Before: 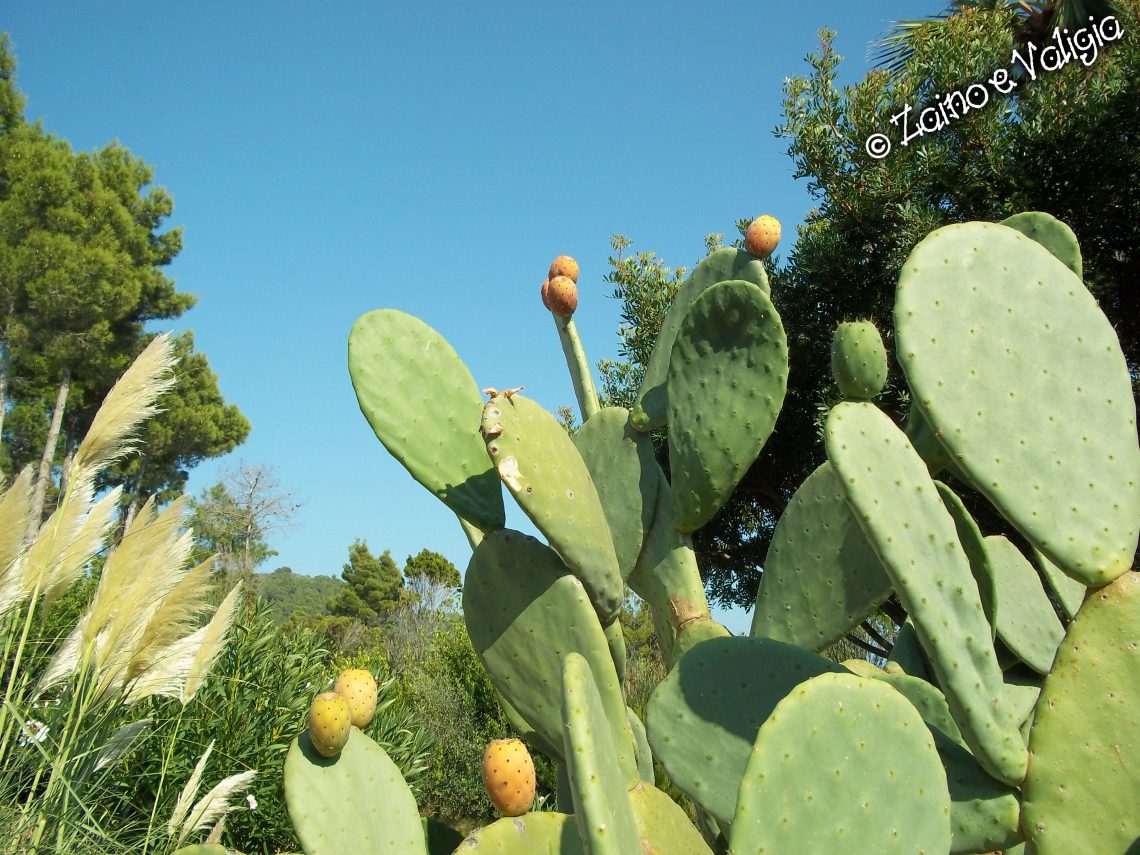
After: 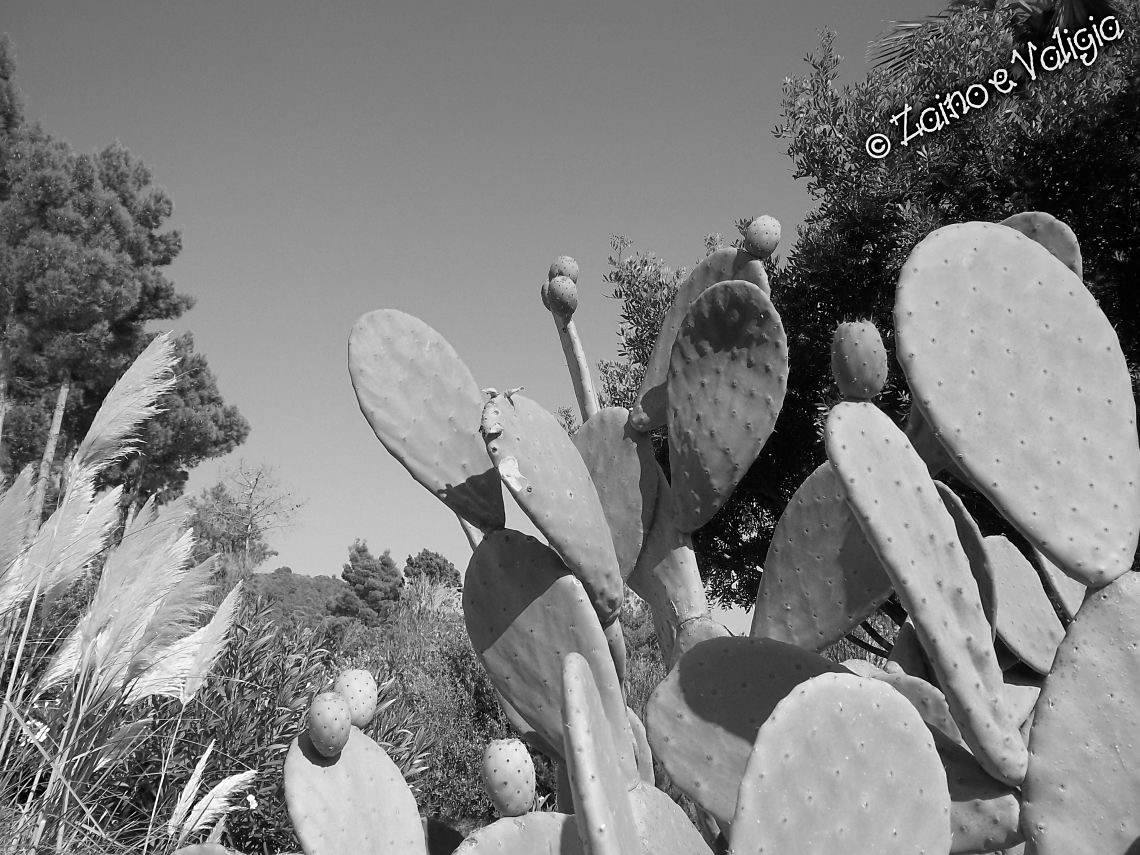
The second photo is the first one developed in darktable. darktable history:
graduated density: on, module defaults
monochrome: a -3.63, b -0.465
sharpen: radius 1.458, amount 0.398, threshold 1.271
